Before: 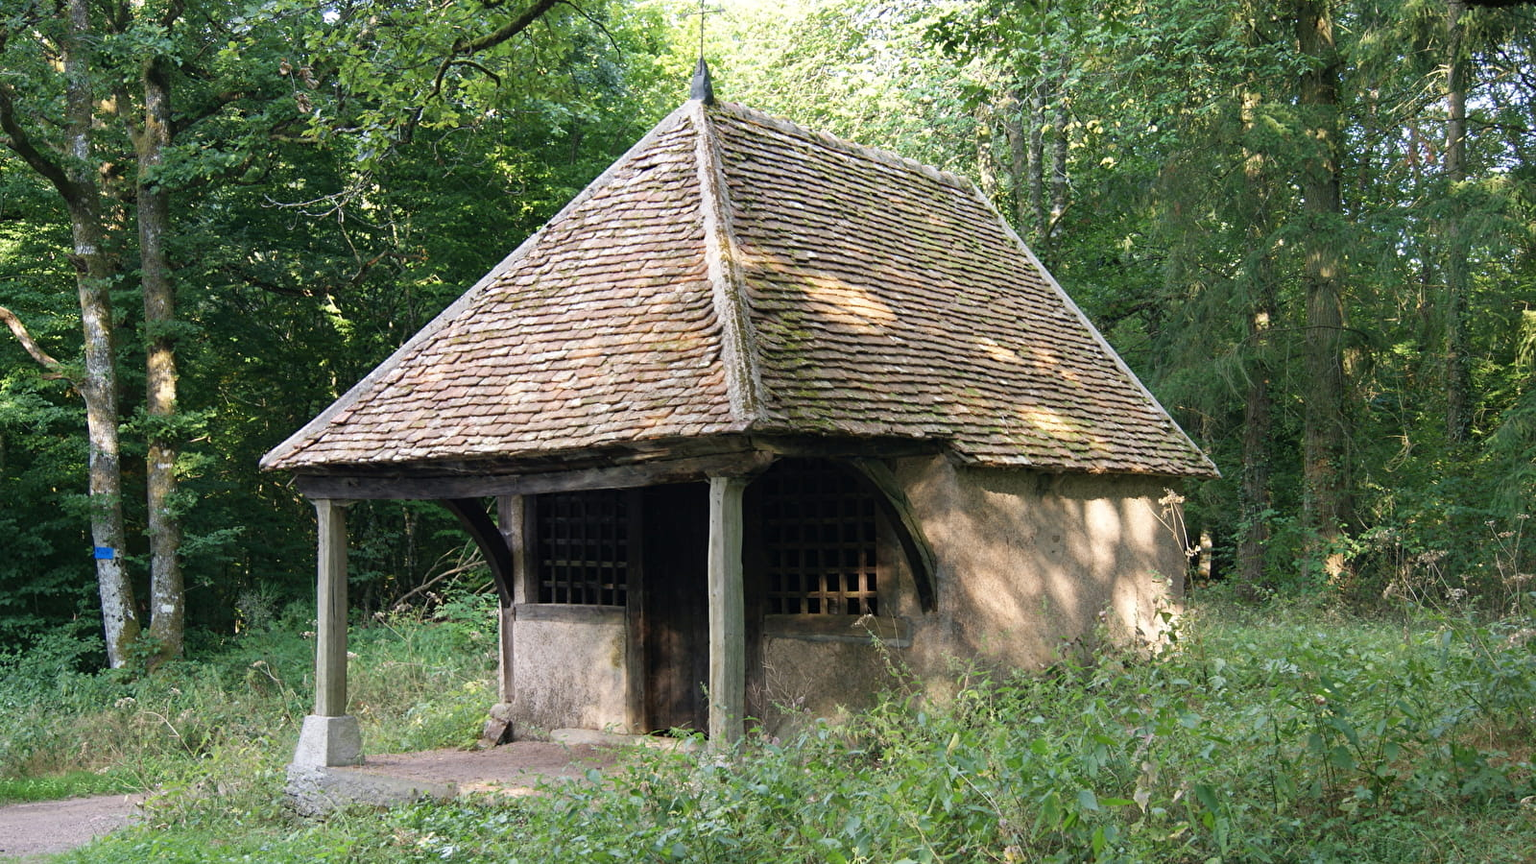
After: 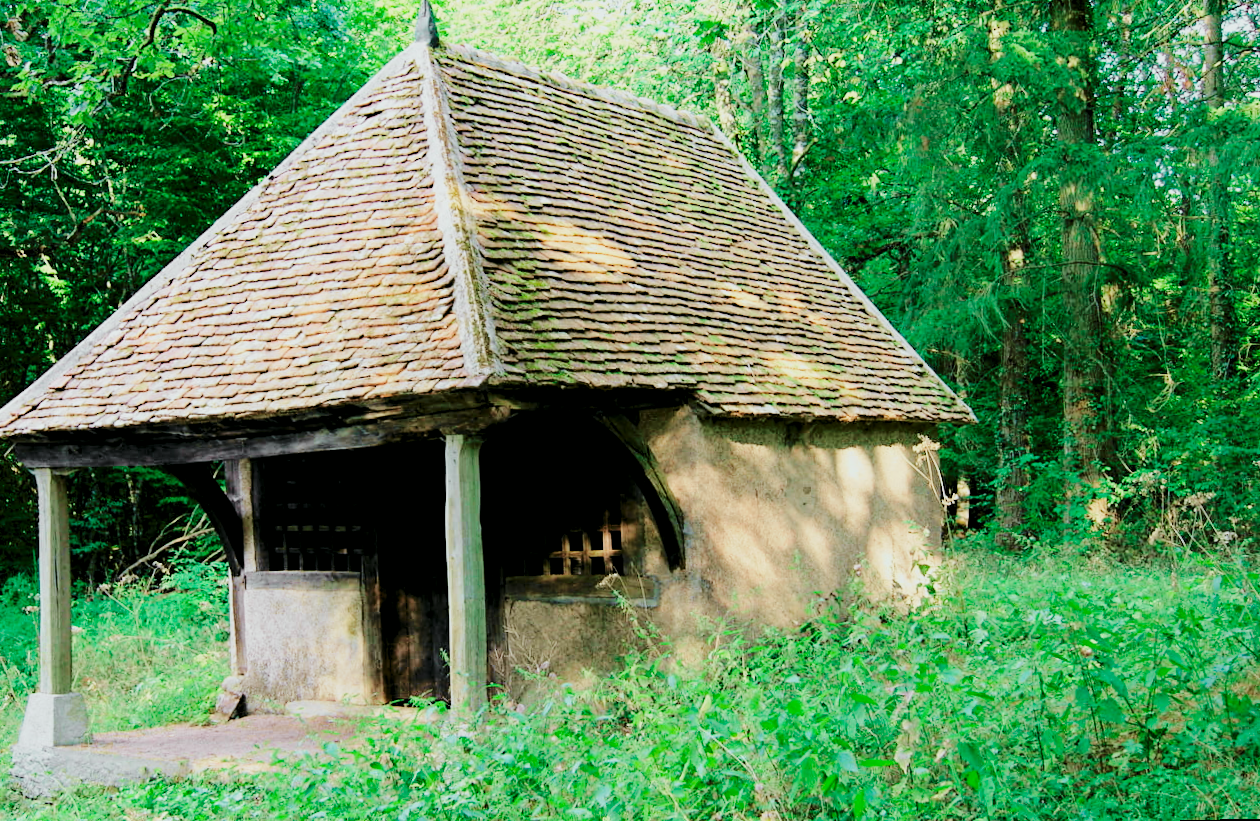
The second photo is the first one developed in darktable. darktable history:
rgb levels: levels [[0.01, 0.419, 0.839], [0, 0.5, 1], [0, 0.5, 1]]
crop and rotate: left 17.959%, top 5.771%, right 1.742%
white balance: red 0.974, blue 1.044
base curve: curves: ch0 [(0, 0) (0.036, 0.025) (0.121, 0.166) (0.206, 0.329) (0.605, 0.79) (1, 1)], preserve colors none
tone curve: curves: ch0 [(0, 0) (0.402, 0.473) (0.673, 0.68) (0.899, 0.832) (0.999, 0.903)]; ch1 [(0, 0) (0.379, 0.262) (0.464, 0.425) (0.498, 0.49) (0.507, 0.5) (0.53, 0.532) (0.582, 0.583) (0.68, 0.672) (0.791, 0.748) (1, 0.896)]; ch2 [(0, 0) (0.199, 0.414) (0.438, 0.49) (0.496, 0.501) (0.515, 0.546) (0.577, 0.605) (0.632, 0.649) (0.717, 0.727) (0.845, 0.855) (0.998, 0.977)], color space Lab, independent channels, preserve colors none
rotate and perspective: rotation -1.42°, crop left 0.016, crop right 0.984, crop top 0.035, crop bottom 0.965
